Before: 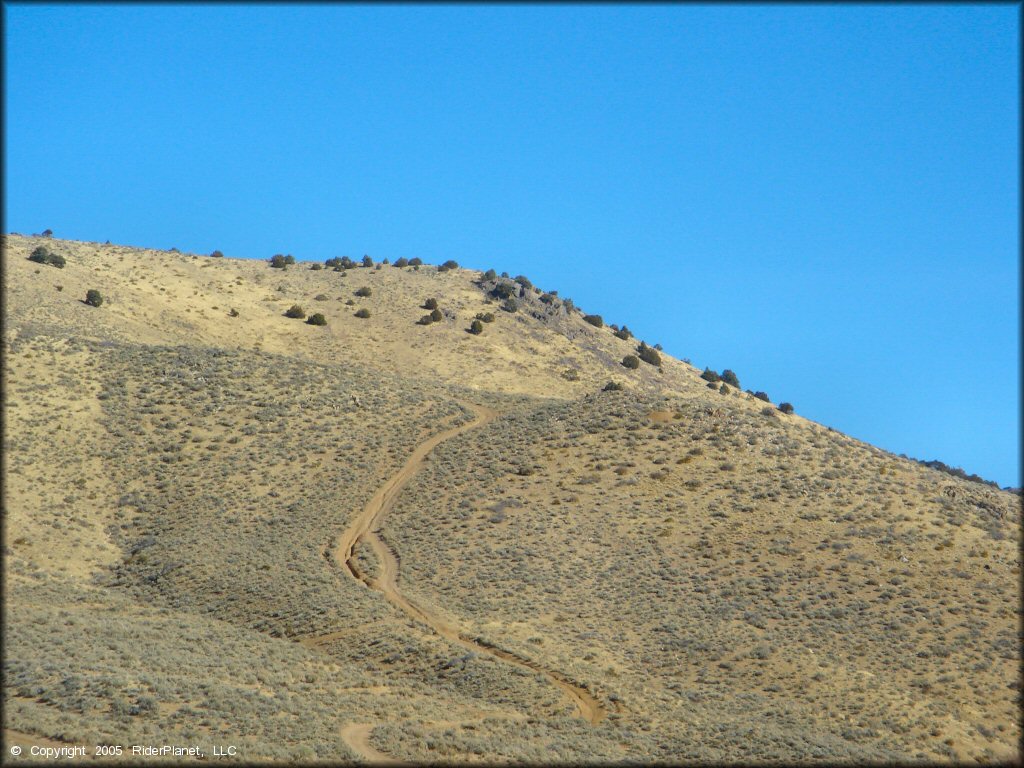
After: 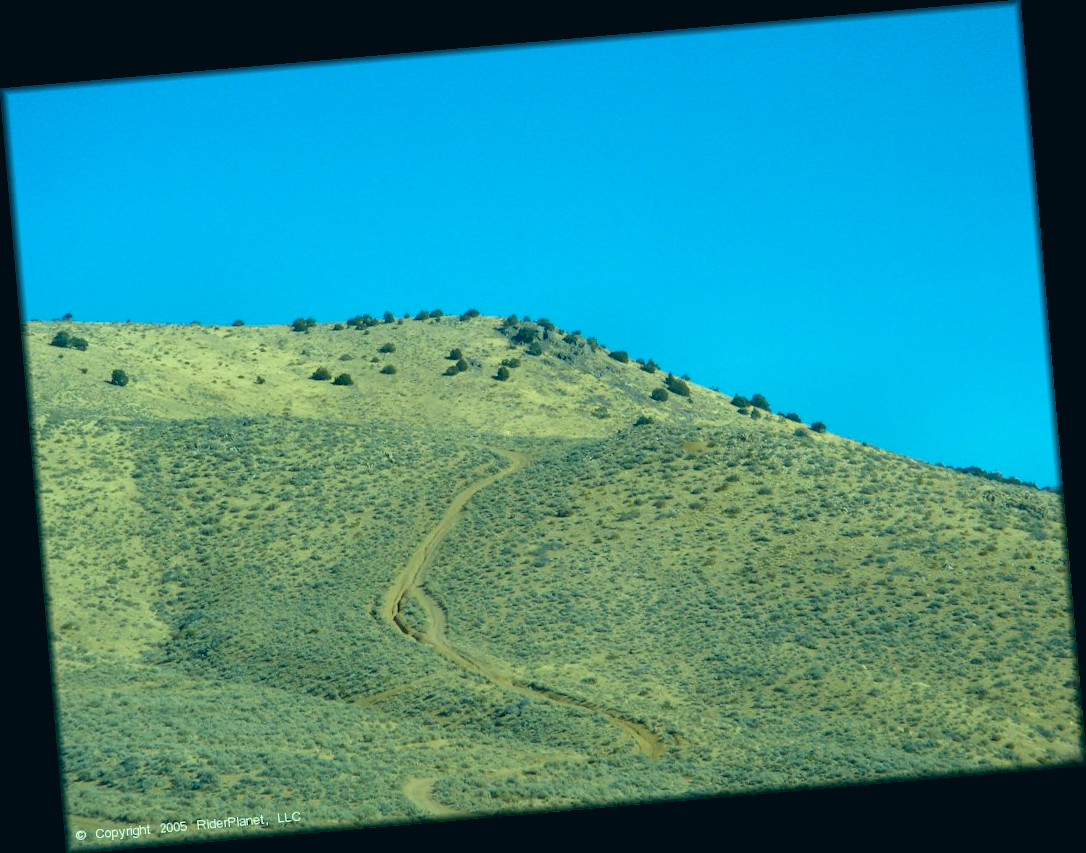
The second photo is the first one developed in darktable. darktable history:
exposure: black level correction 0.001, compensate highlight preservation false
color correction: highlights a* -20.08, highlights b* 9.8, shadows a* -20.4, shadows b* -10.76
rotate and perspective: rotation -4.98°, automatic cropping off
